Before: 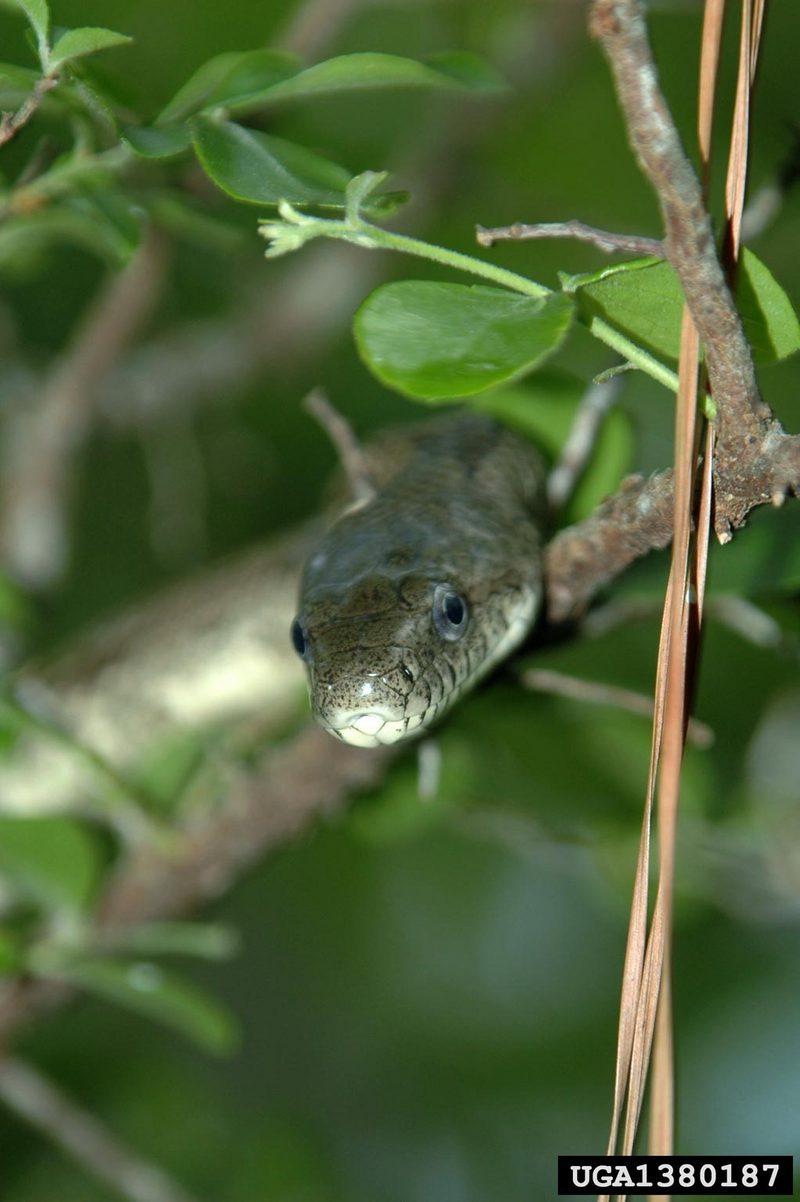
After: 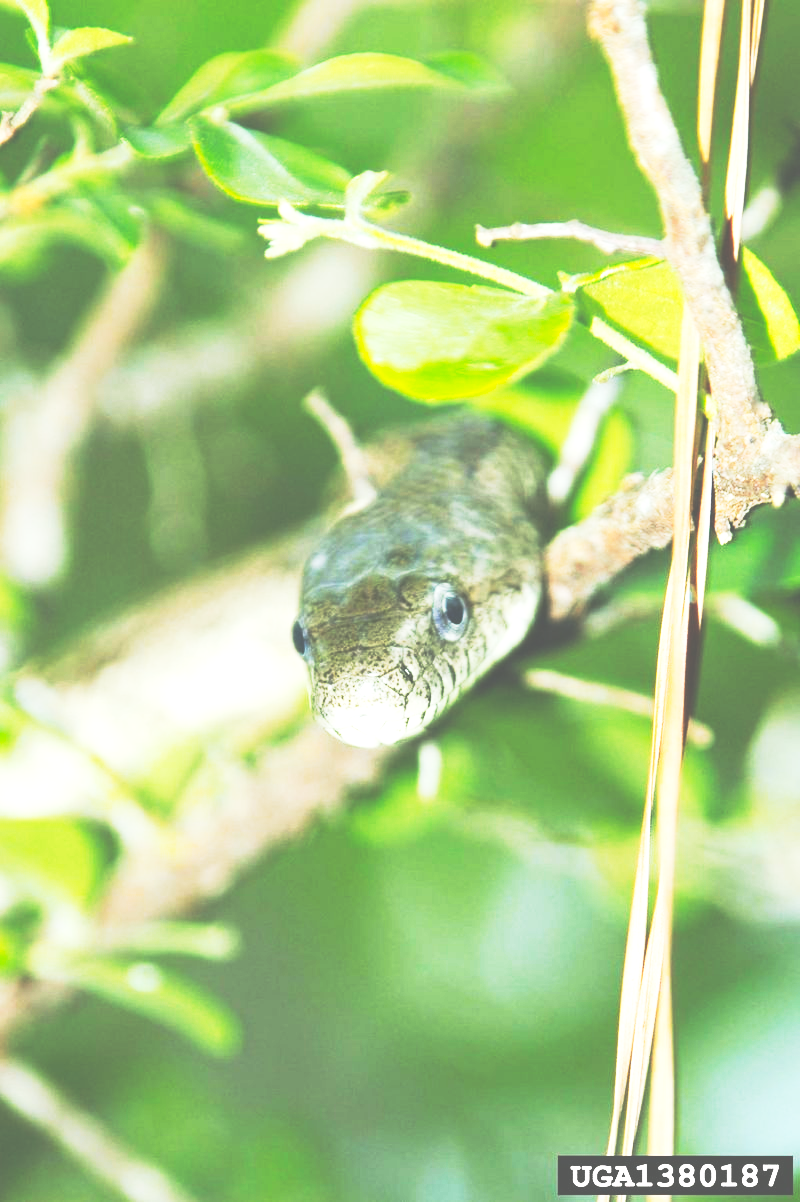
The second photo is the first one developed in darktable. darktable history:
exposure: black level correction -0.072, exposure 0.502 EV, compensate exposure bias true, compensate highlight preservation false
tone curve: curves: ch0 [(0, 0) (0.003, 0.007) (0.011, 0.01) (0.025, 0.016) (0.044, 0.025) (0.069, 0.036) (0.1, 0.052) (0.136, 0.073) (0.177, 0.103) (0.224, 0.135) (0.277, 0.177) (0.335, 0.233) (0.399, 0.303) (0.468, 0.376) (0.543, 0.469) (0.623, 0.581) (0.709, 0.723) (0.801, 0.863) (0.898, 0.938) (1, 1)], preserve colors none
base curve: curves: ch0 [(0, 0) (0.028, 0.03) (0.121, 0.232) (0.46, 0.748) (0.859, 0.968) (1, 1)], preserve colors none
color balance rgb: shadows lift › chroma 1.007%, shadows lift › hue 215.56°, power › chroma 0.224%, power › hue 61.42°, linear chroma grading › global chroma 14.891%, perceptual saturation grading › global saturation 19.839%, global vibrance 20%
tone equalizer: -8 EV -0.749 EV, -7 EV -0.715 EV, -6 EV -0.616 EV, -5 EV -0.366 EV, -3 EV 0.404 EV, -2 EV 0.6 EV, -1 EV 0.684 EV, +0 EV 0.78 EV, edges refinement/feathering 500, mask exposure compensation -1.57 EV, preserve details no
